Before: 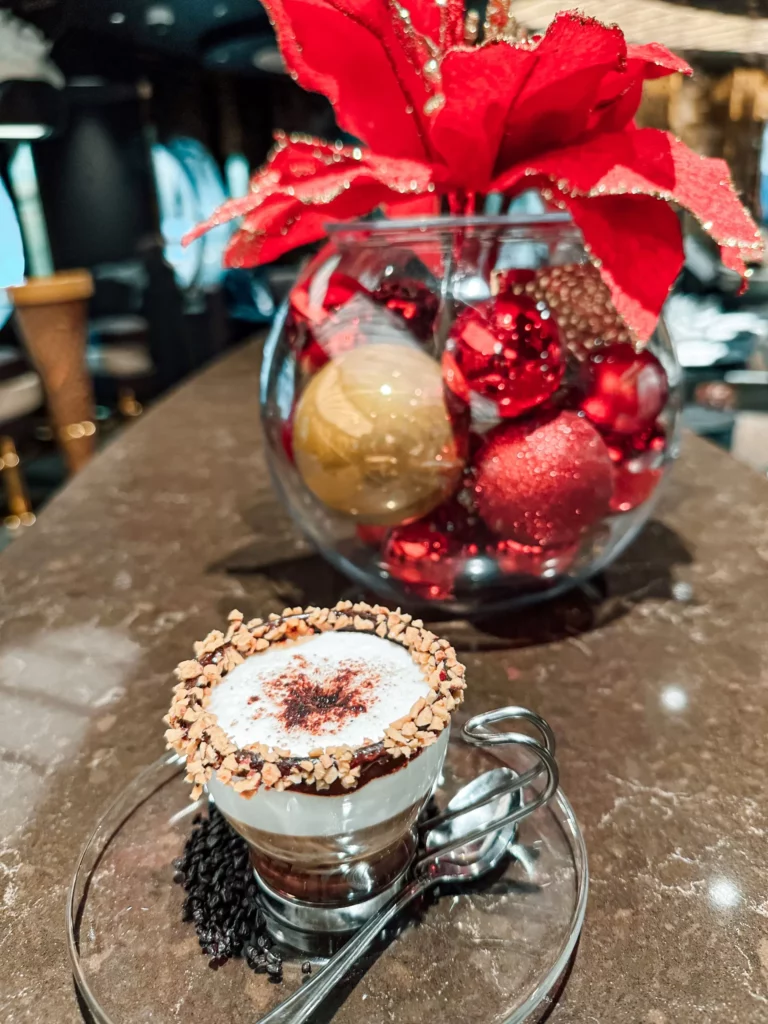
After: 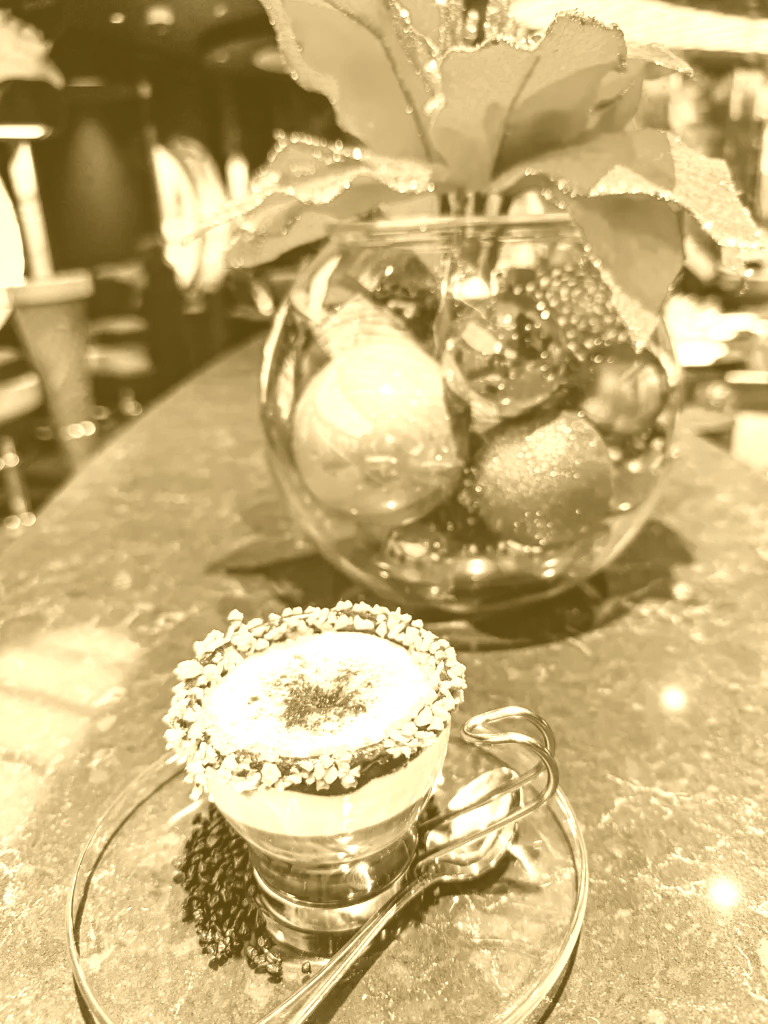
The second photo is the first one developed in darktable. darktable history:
graduated density: density 0.38 EV, hardness 21%, rotation -6.11°, saturation 32%
colorize: hue 36°, source mix 100%
color correction: highlights a* 5.38, highlights b* 5.3, shadows a* -4.26, shadows b* -5.11
